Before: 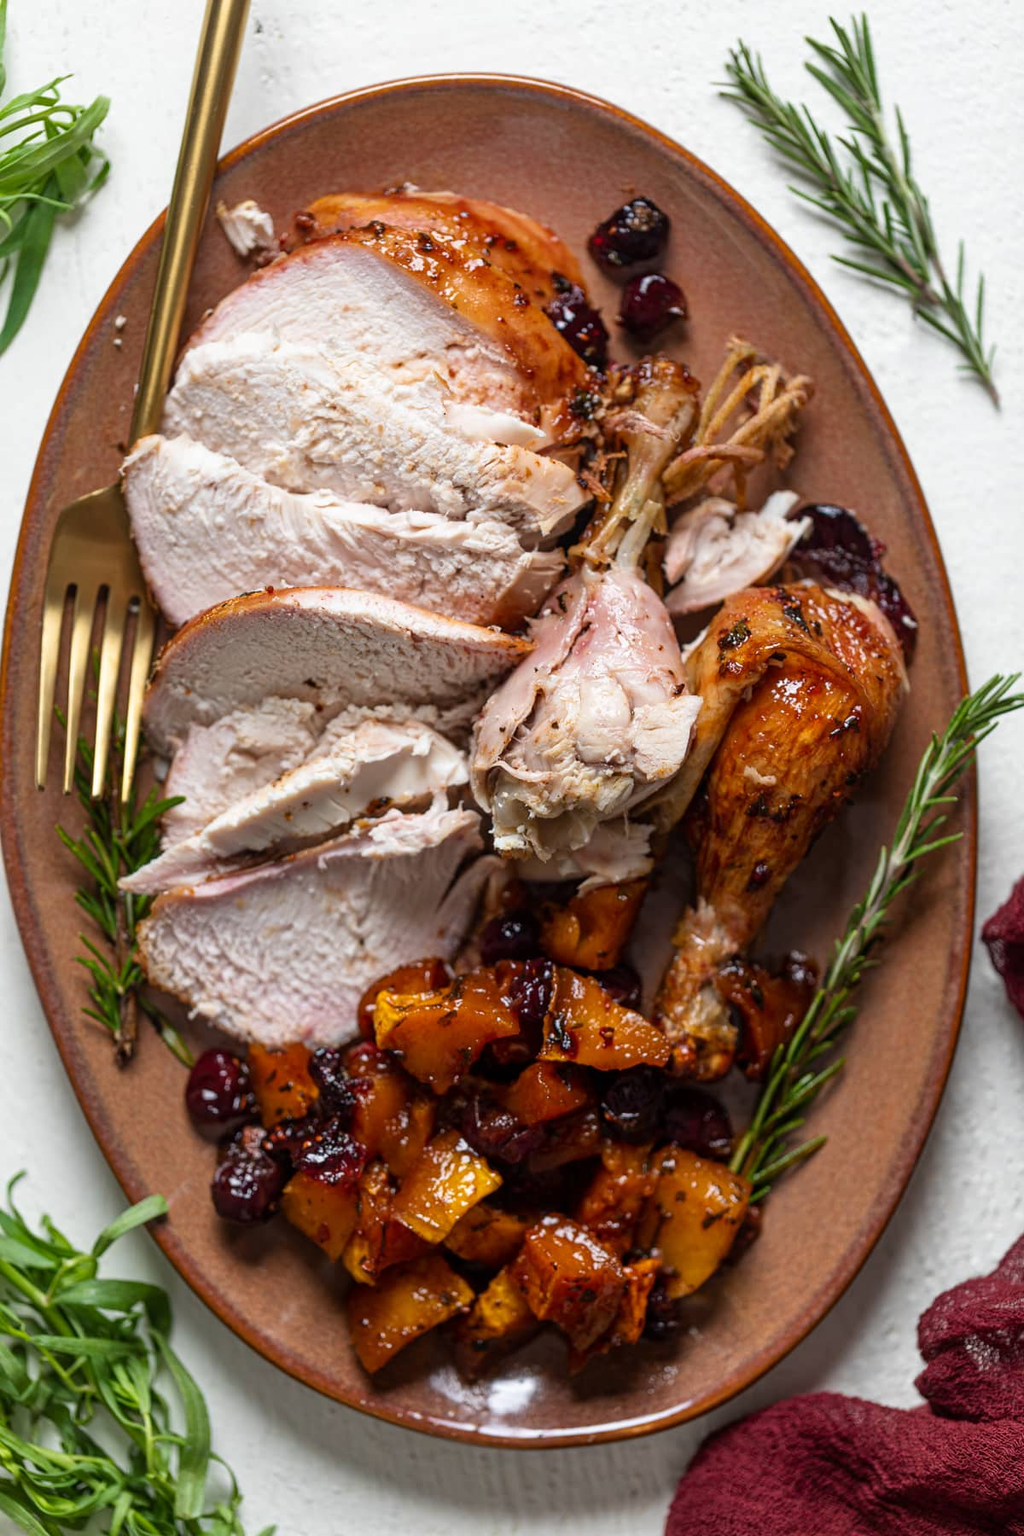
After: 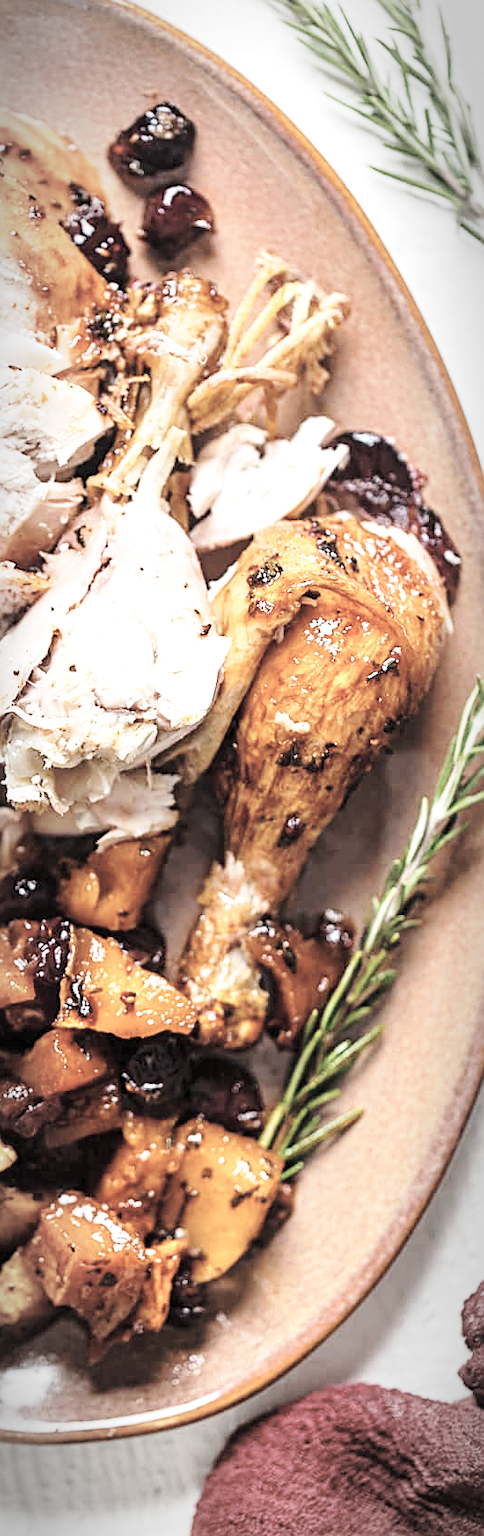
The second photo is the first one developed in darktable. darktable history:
base curve: curves: ch0 [(0, 0) (0.028, 0.03) (0.121, 0.232) (0.46, 0.748) (0.859, 0.968) (1, 1)], preserve colors none
crop: left 47.628%, top 6.643%, right 7.874%
exposure: exposure 1.16 EV, compensate exposure bias true, compensate highlight preservation false
sharpen: on, module defaults
contrast brightness saturation: brightness 0.18, saturation -0.5
color balance rgb: perceptual saturation grading › global saturation 3.7%, global vibrance 5.56%, contrast 3.24%
white balance: emerald 1
vignetting: automatic ratio true
